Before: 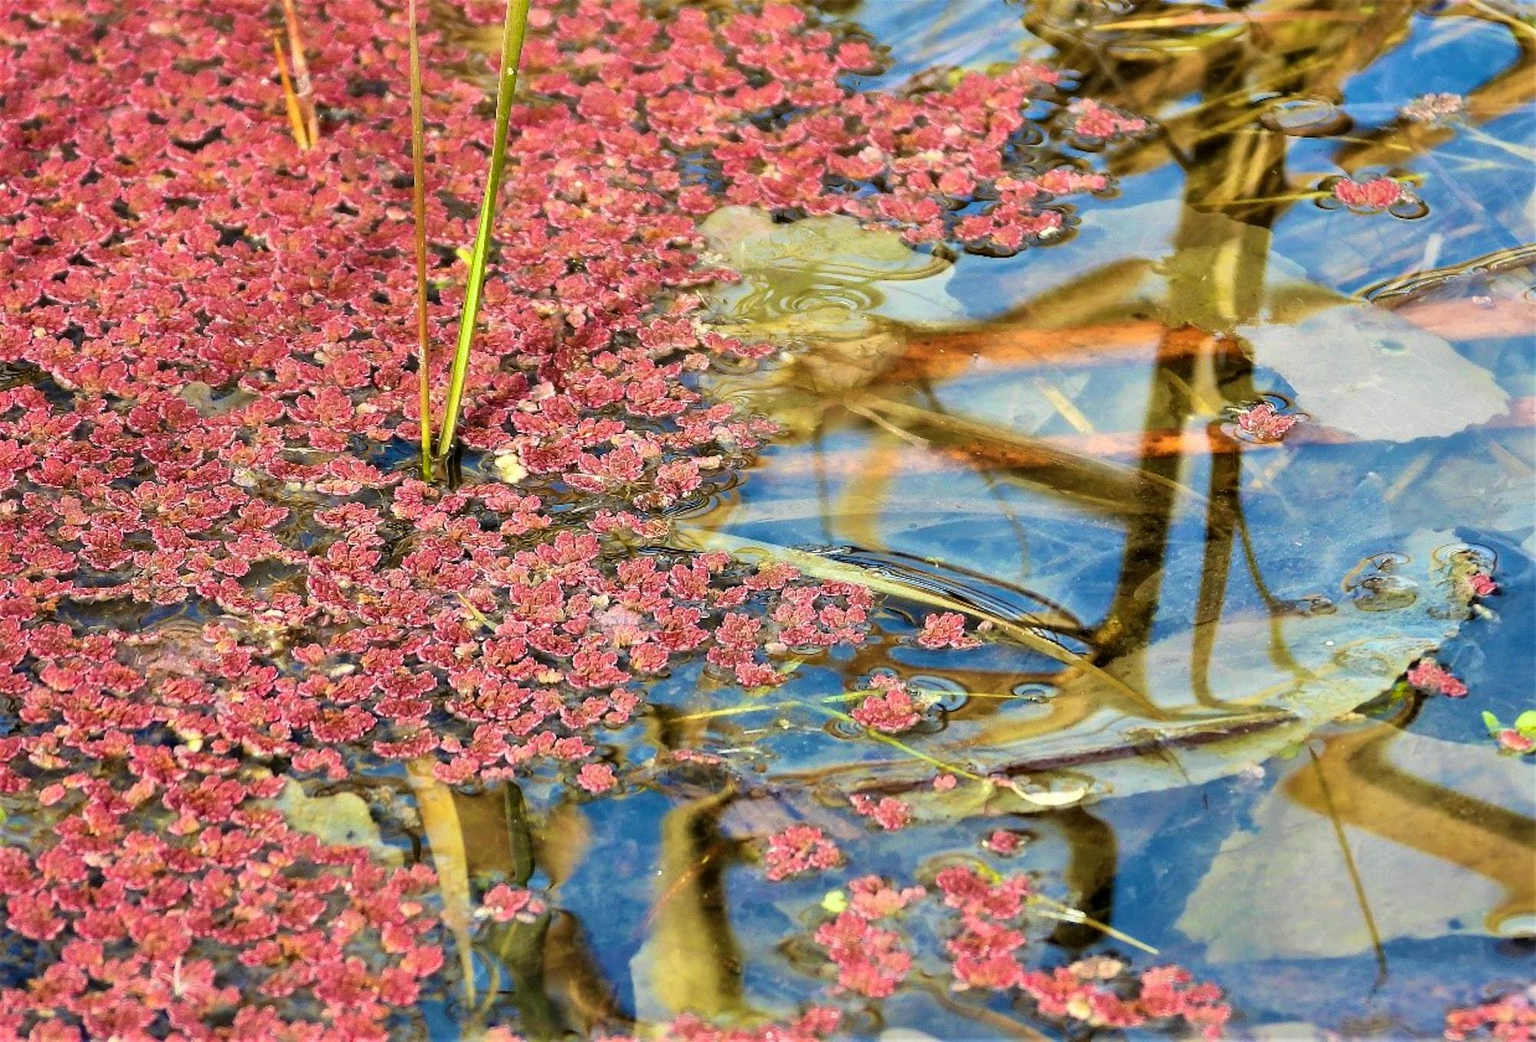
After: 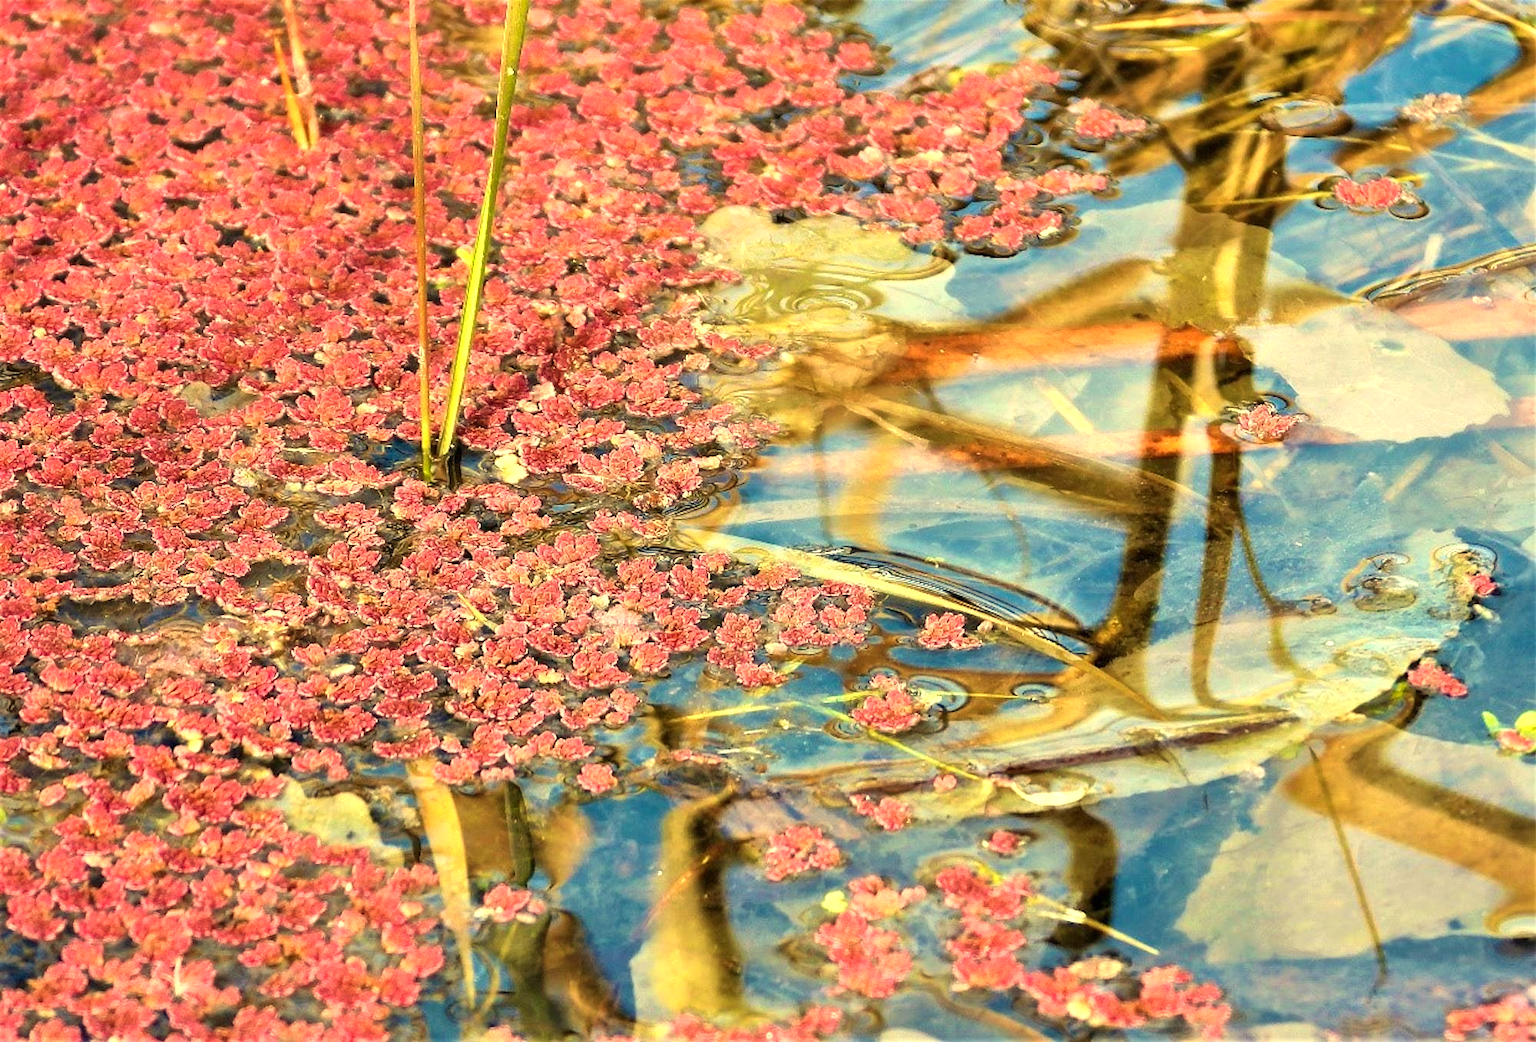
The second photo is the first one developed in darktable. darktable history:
white balance: red 1.08, blue 0.791
exposure: black level correction 0, exposure 0.5 EV, compensate highlight preservation false
